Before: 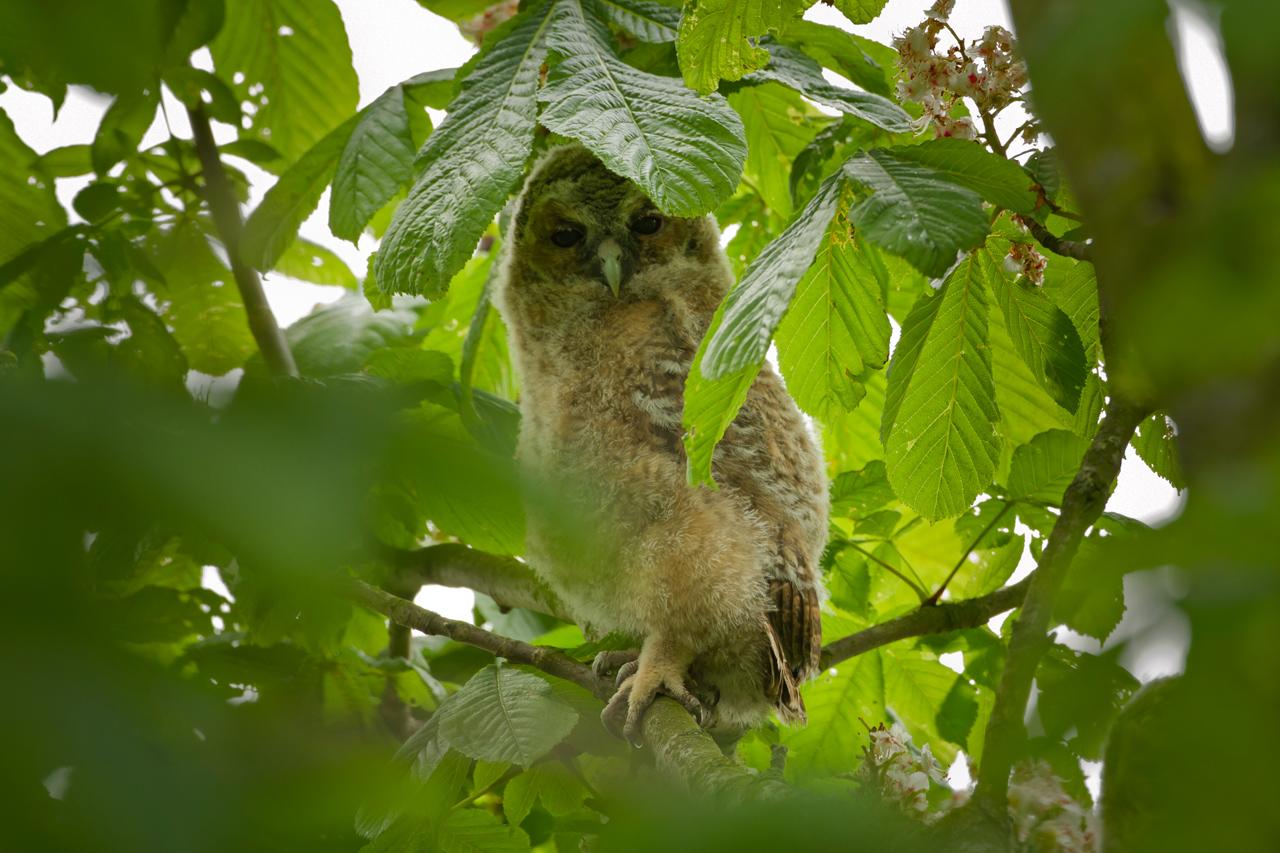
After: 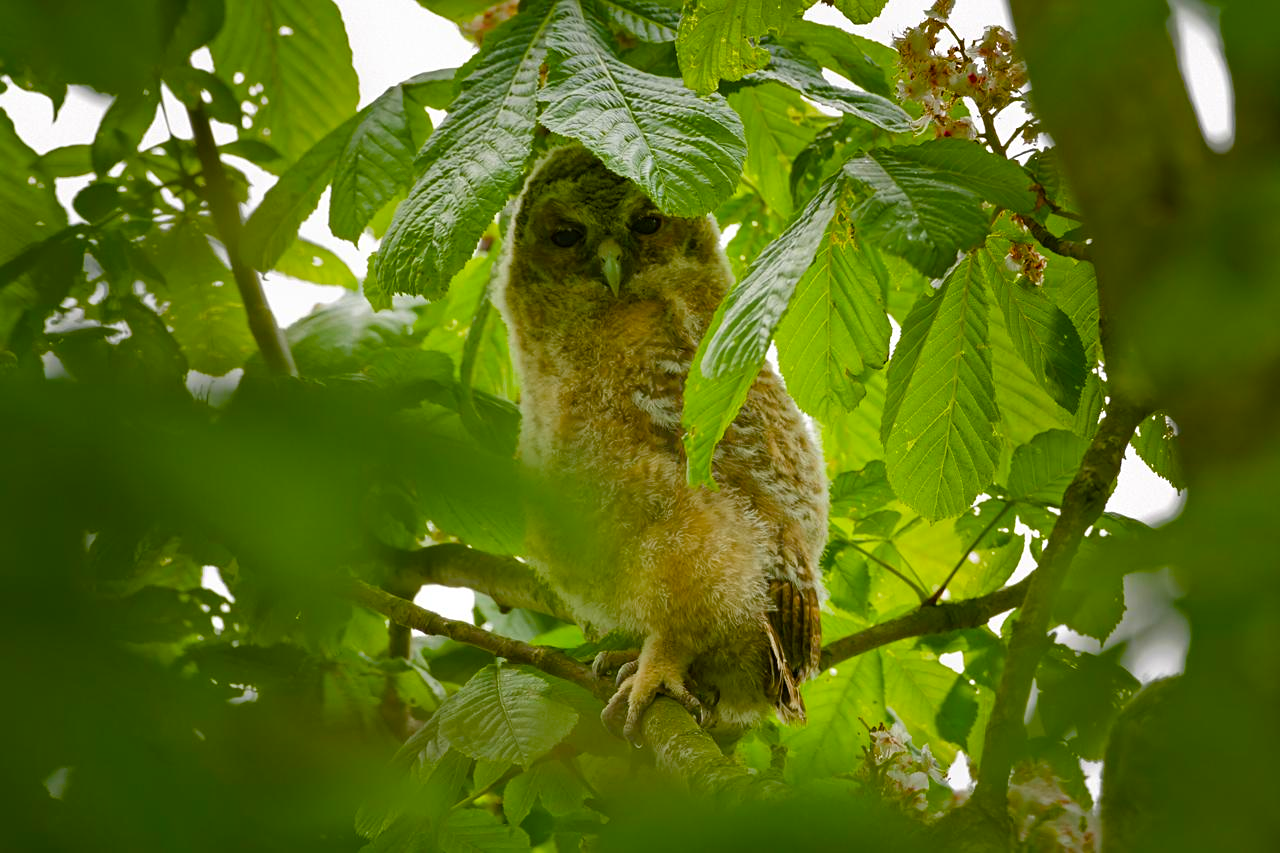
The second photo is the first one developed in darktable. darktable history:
sharpen: amount 0.2
color balance rgb: perceptual saturation grading › global saturation 35%, perceptual saturation grading › highlights -25%, perceptual saturation grading › shadows 50%
